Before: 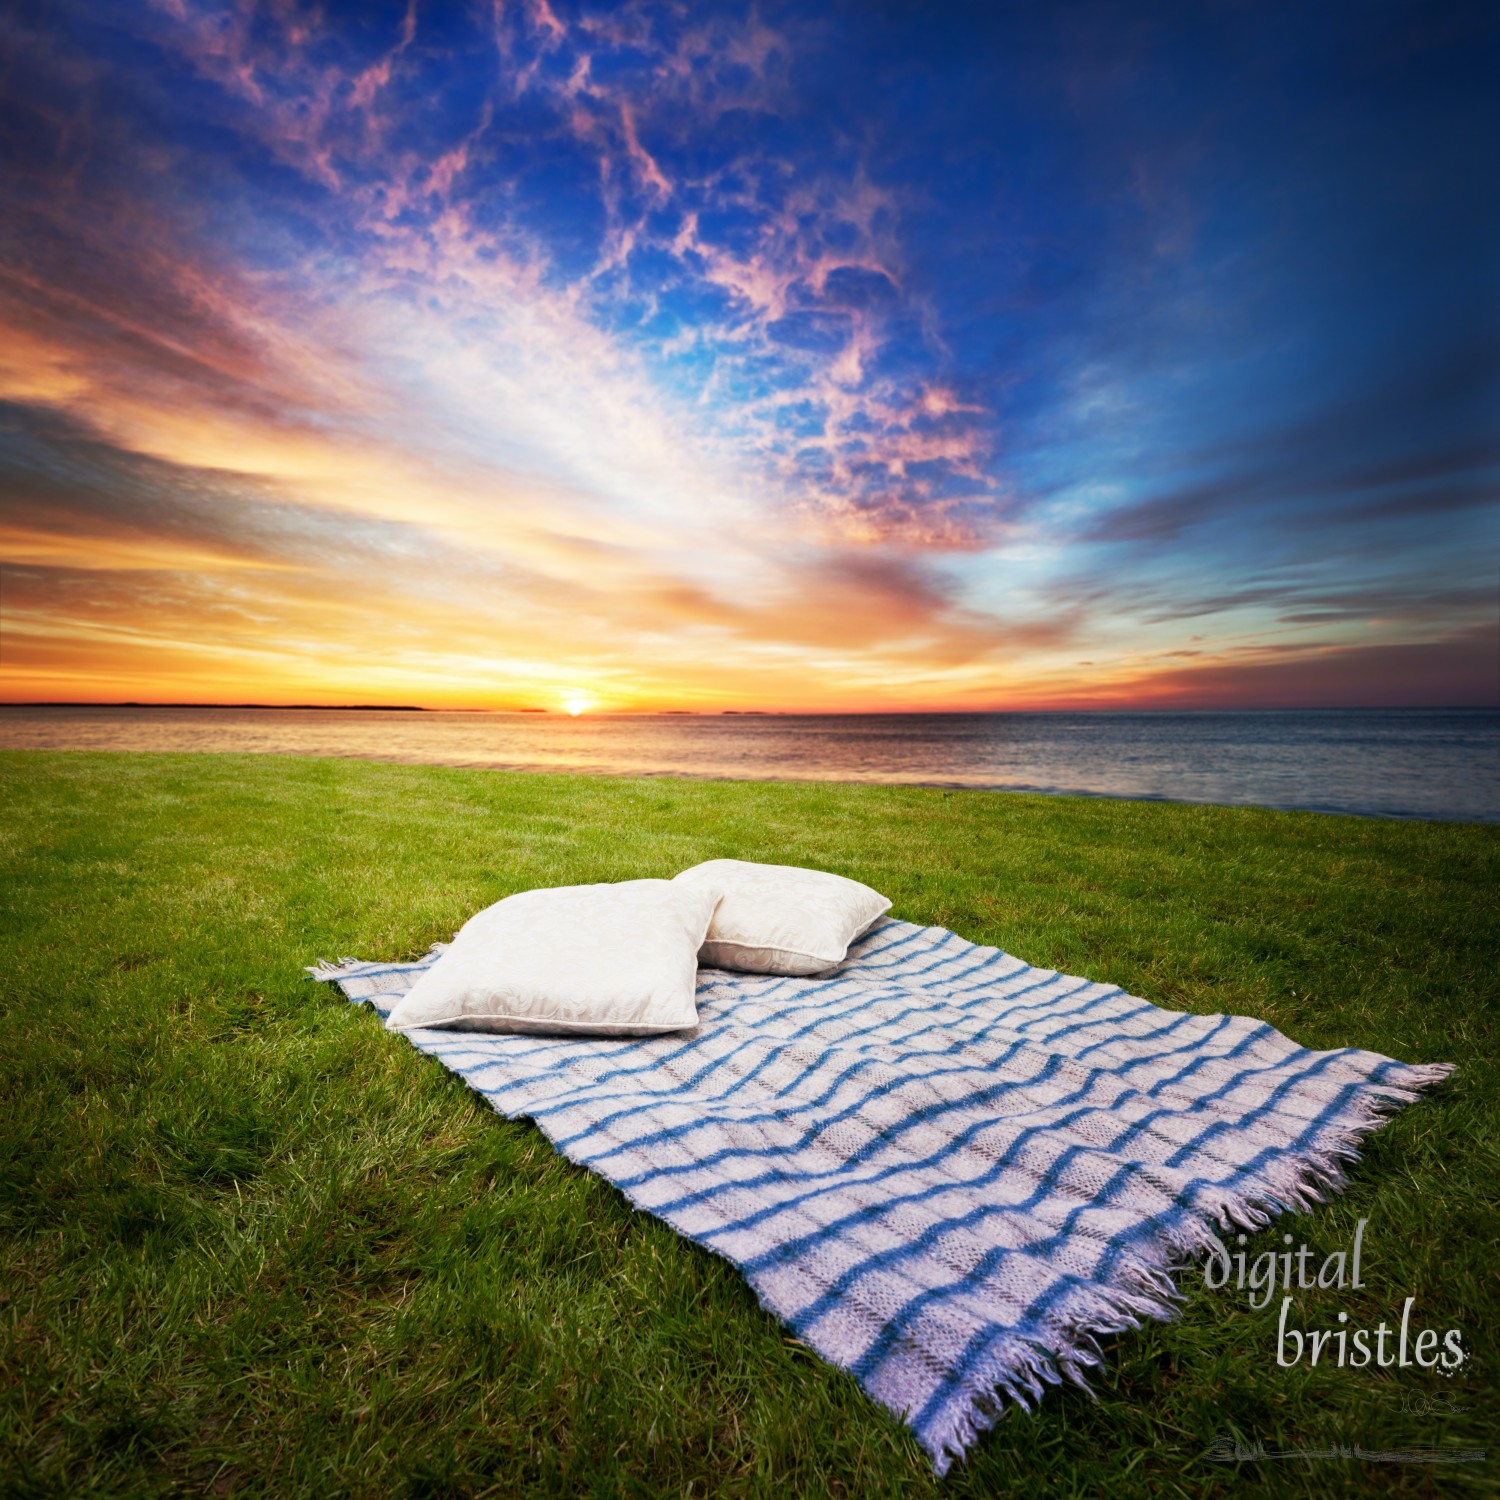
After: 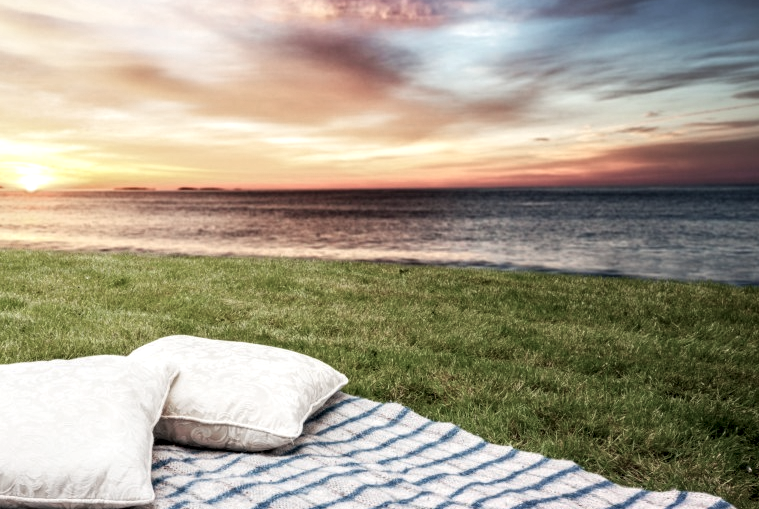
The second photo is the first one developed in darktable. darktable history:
crop: left 36.317%, top 34.991%, right 13.076%, bottom 31.061%
color zones: curves: ch0 [(0, 0.559) (0.153, 0.551) (0.229, 0.5) (0.429, 0.5) (0.571, 0.5) (0.714, 0.5) (0.857, 0.5) (1, 0.559)]; ch1 [(0, 0.417) (0.112, 0.336) (0.213, 0.26) (0.429, 0.34) (0.571, 0.35) (0.683, 0.331) (0.857, 0.344) (1, 0.417)]
local contrast: detail 156%
